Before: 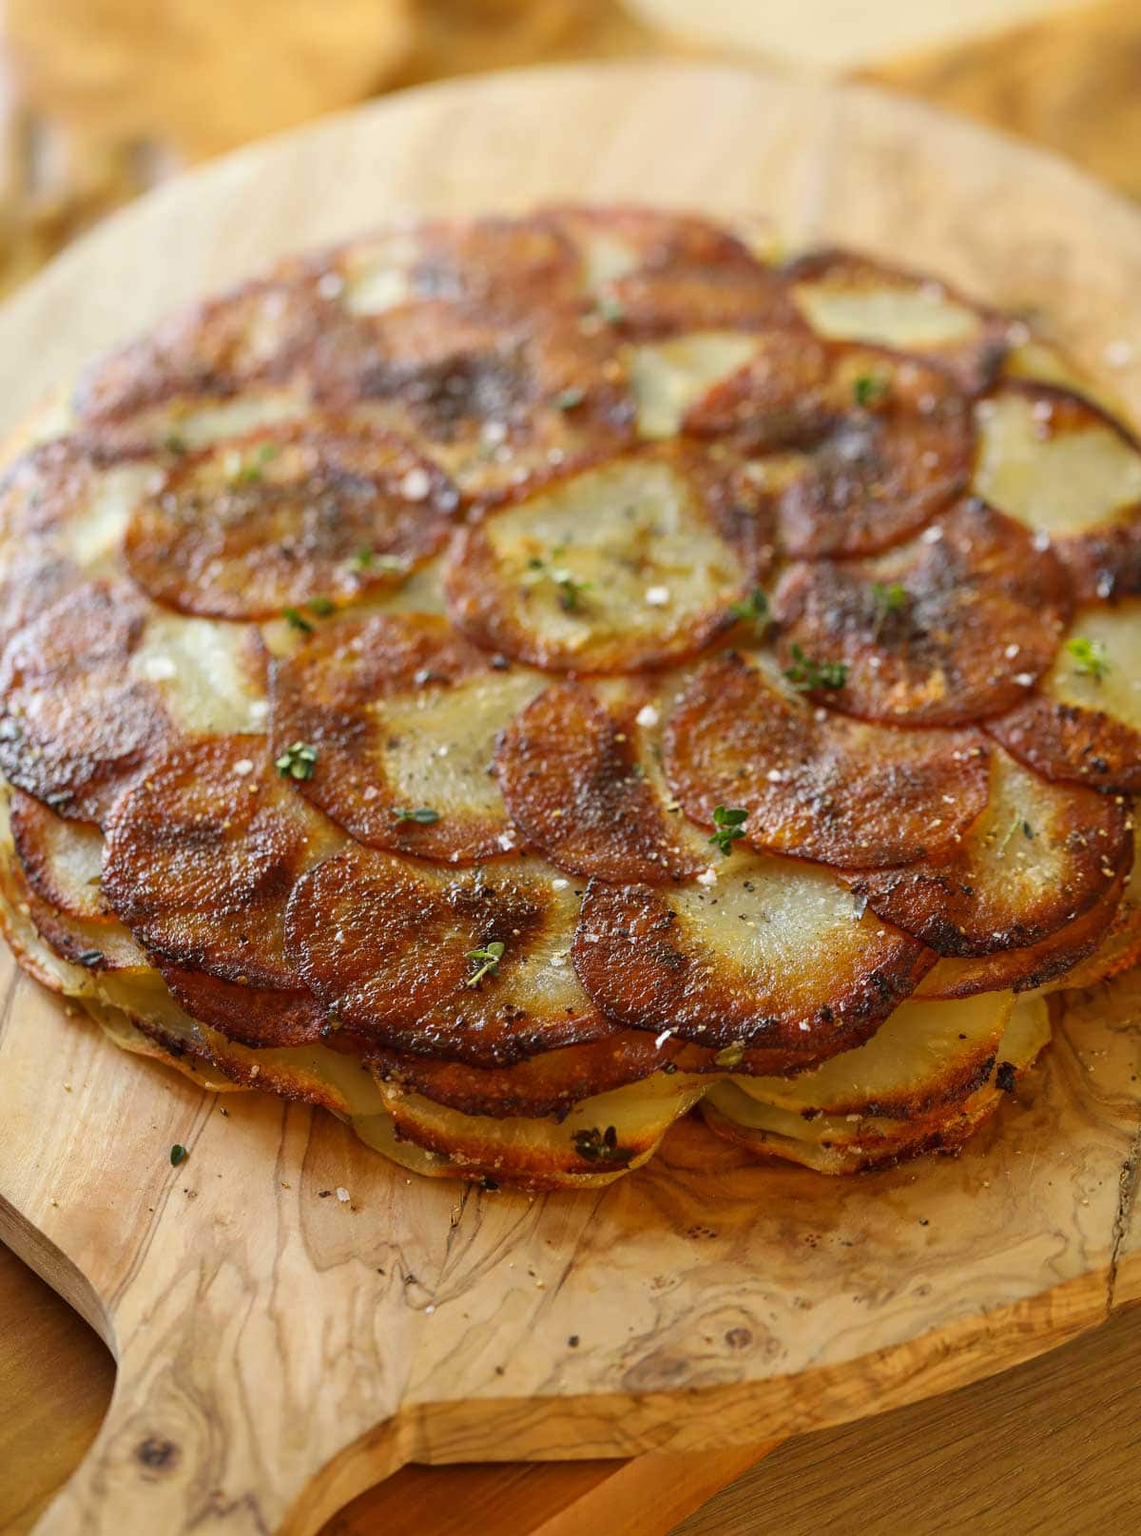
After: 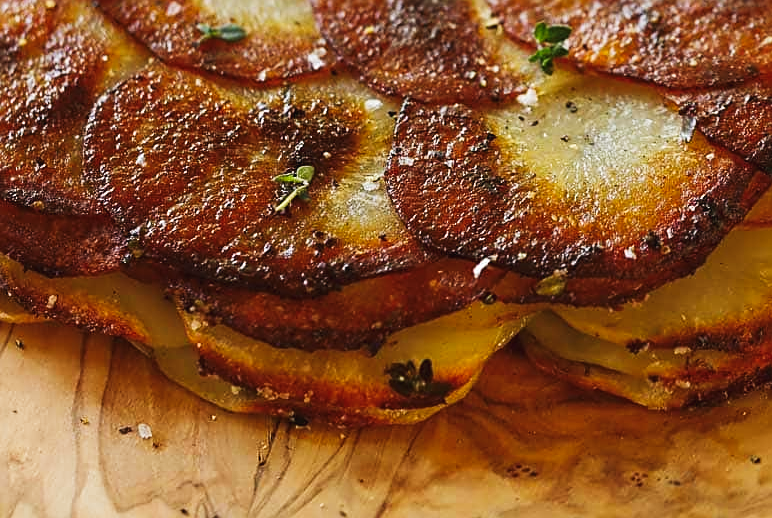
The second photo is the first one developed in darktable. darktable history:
crop: left 18.009%, top 51.096%, right 17.626%, bottom 16.815%
sharpen: on, module defaults
tone equalizer: edges refinement/feathering 500, mask exposure compensation -1.57 EV, preserve details no
tone curve: curves: ch0 [(0, 0.023) (0.217, 0.19) (0.754, 0.801) (1, 0.977)]; ch1 [(0, 0) (0.392, 0.398) (0.5, 0.5) (0.521, 0.529) (0.56, 0.592) (1, 1)]; ch2 [(0, 0) (0.5, 0.5) (0.579, 0.561) (0.65, 0.657) (1, 1)], preserve colors none
